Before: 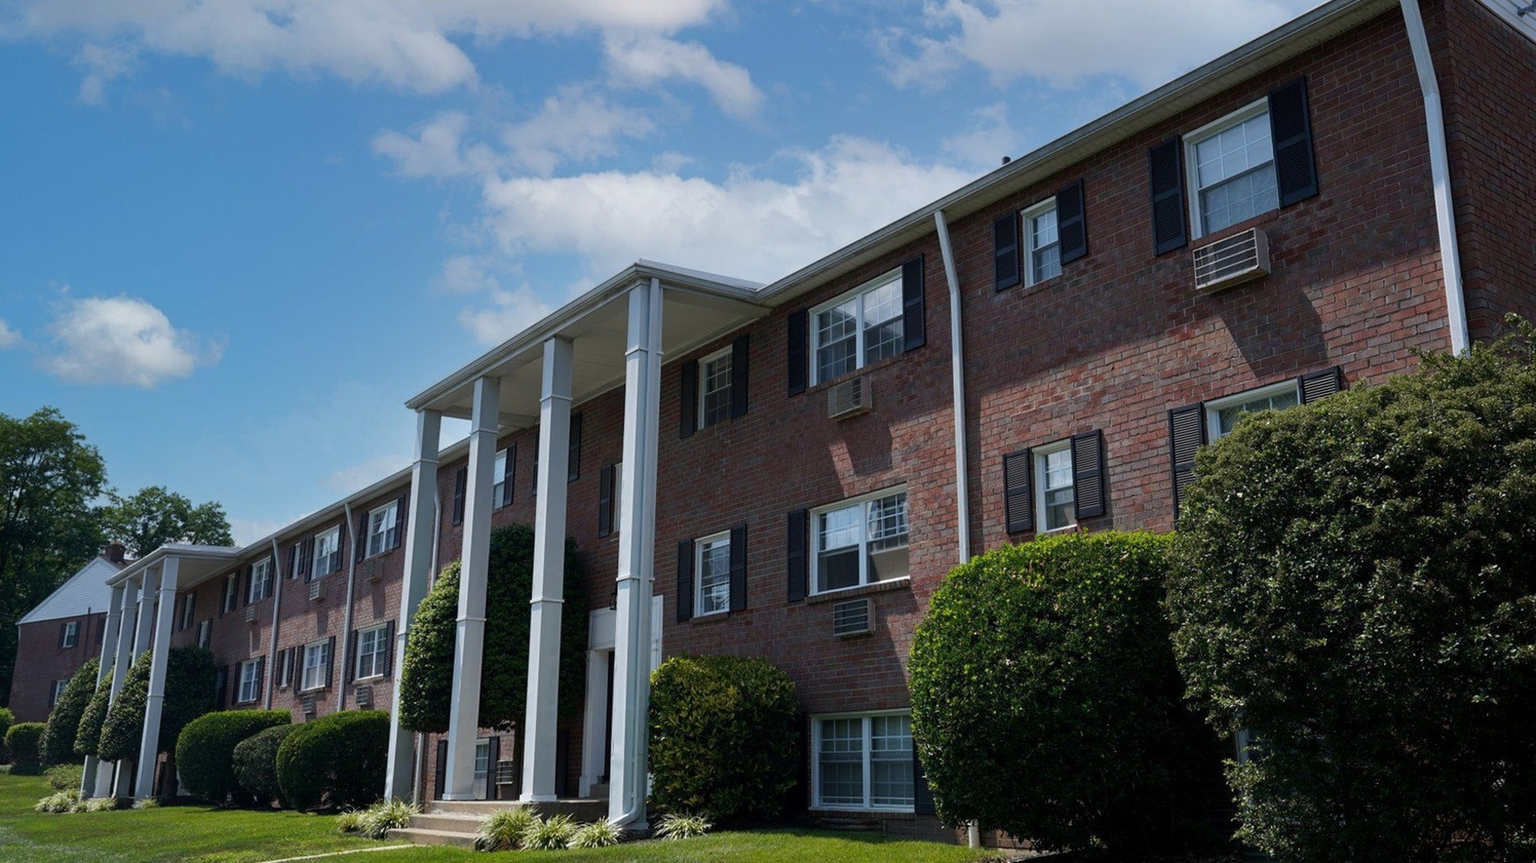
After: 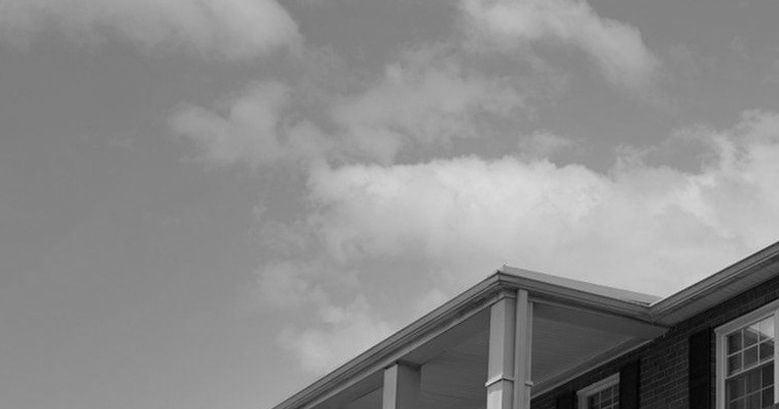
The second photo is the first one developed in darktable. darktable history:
monochrome: a 32, b 64, size 2.3
color balance: on, module defaults
crop: left 15.452%, top 5.459%, right 43.956%, bottom 56.62%
color correction: saturation 0.99
